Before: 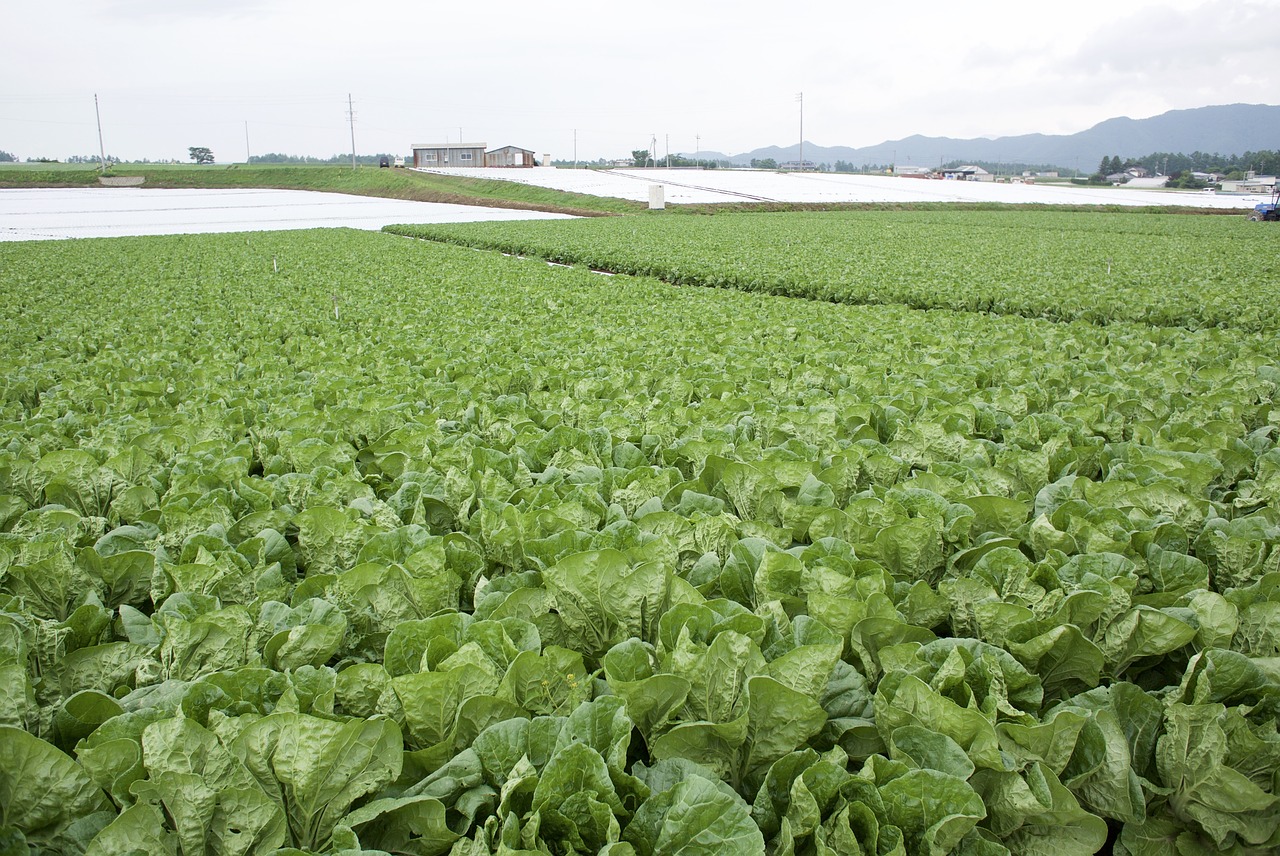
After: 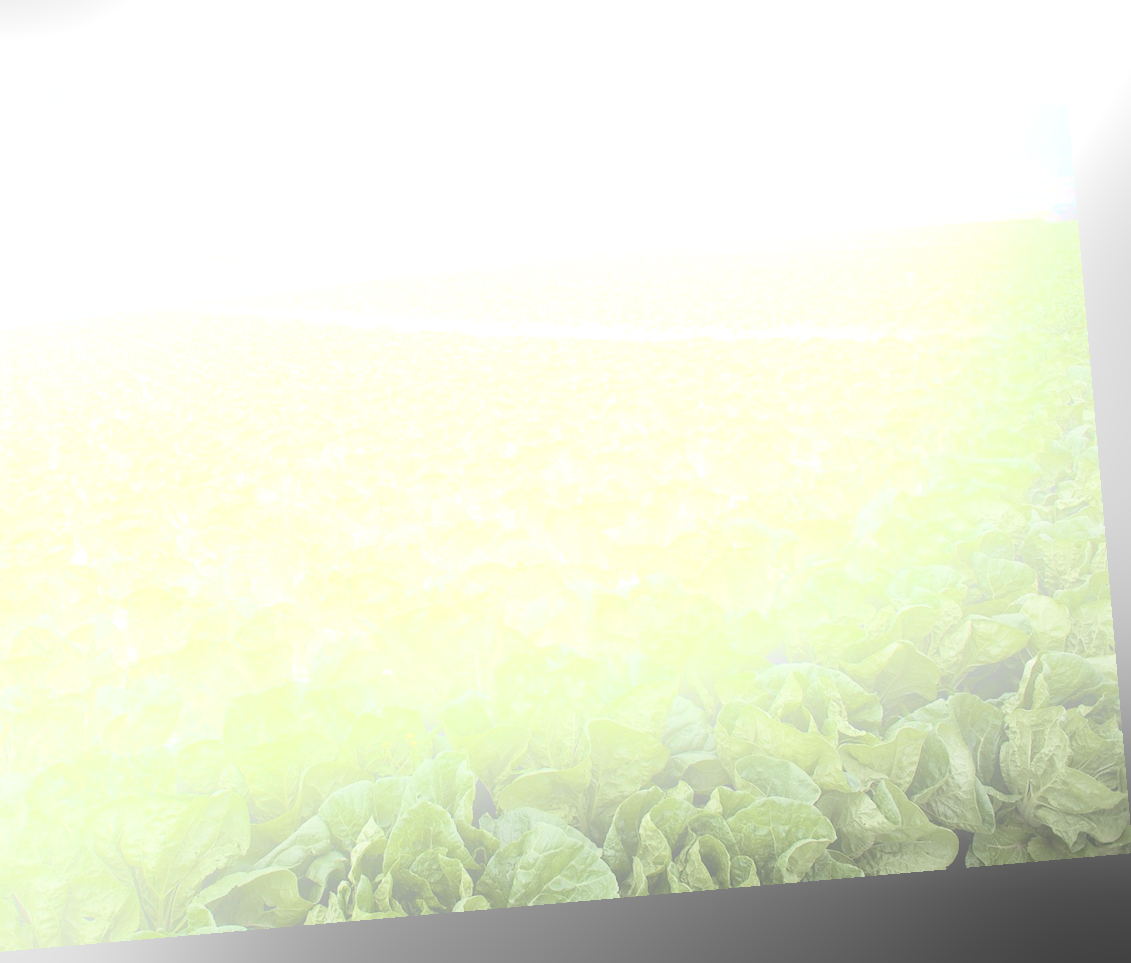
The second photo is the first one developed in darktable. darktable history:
bloom: size 25%, threshold 5%, strength 90%
rotate and perspective: rotation -4.98°, automatic cropping off
crop: left 16.145%
contrast brightness saturation: contrast 0.1, saturation -0.36
